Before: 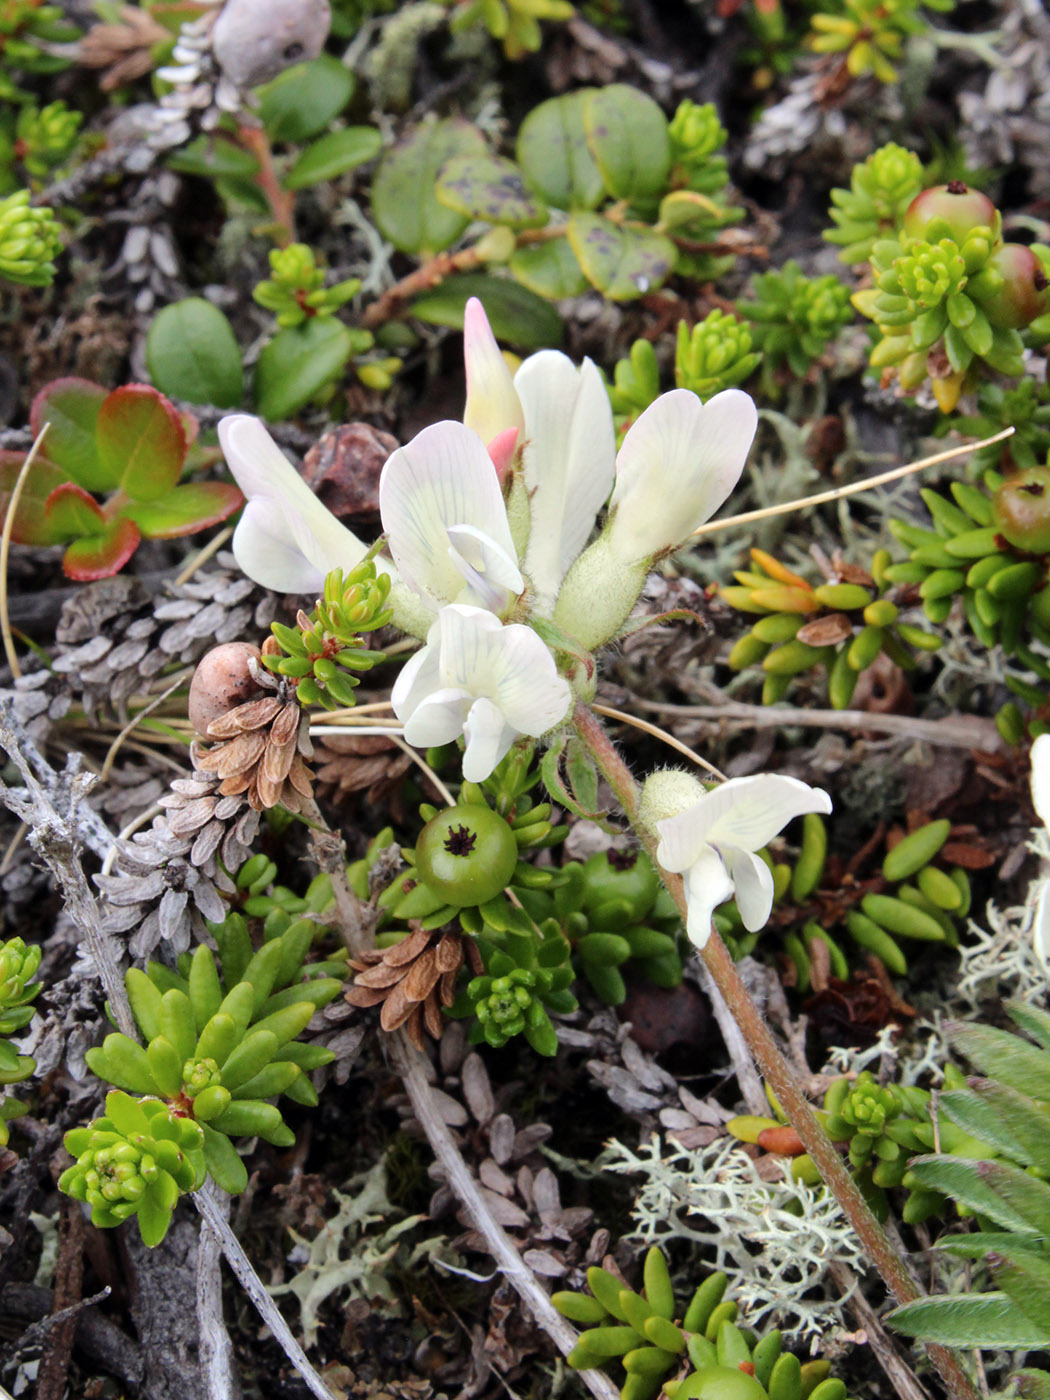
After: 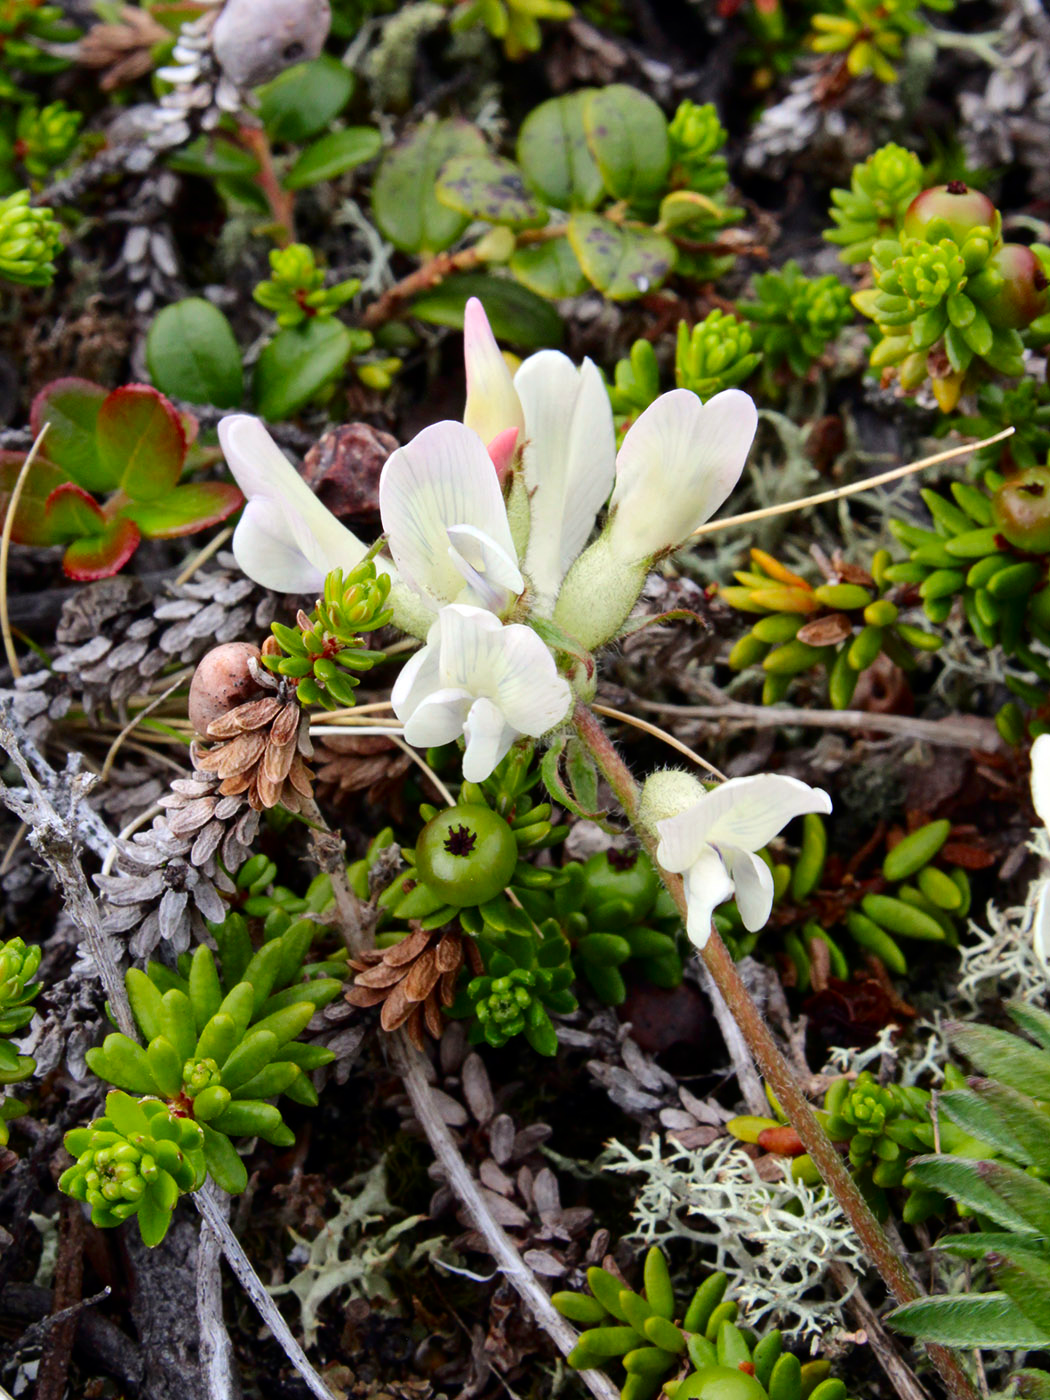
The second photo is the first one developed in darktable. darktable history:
contrast brightness saturation: contrast 0.124, brightness -0.122, saturation 0.195
